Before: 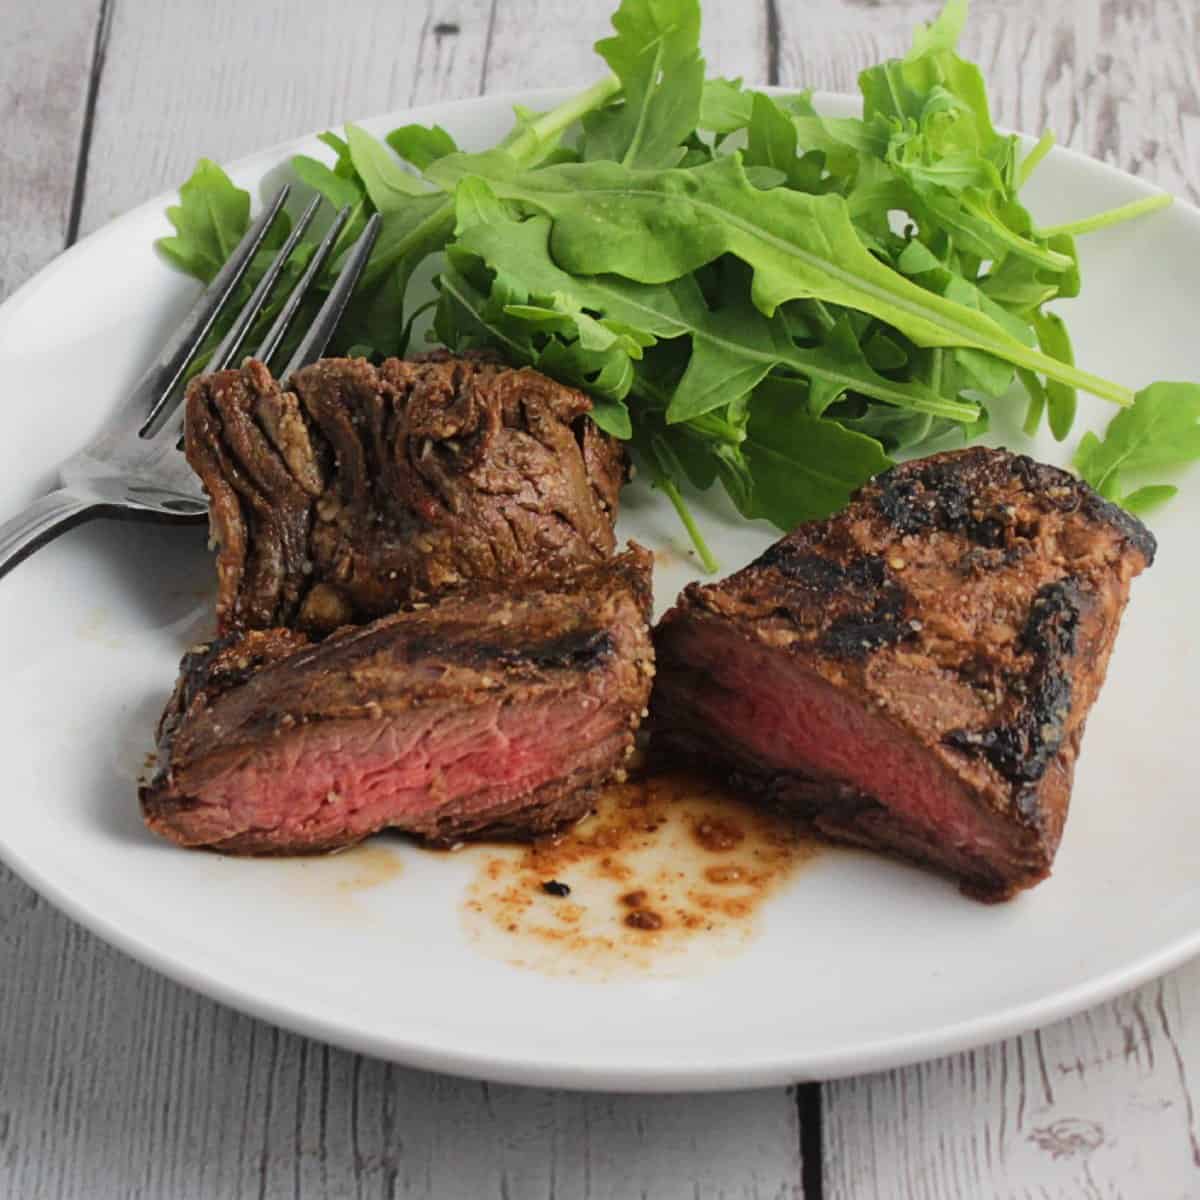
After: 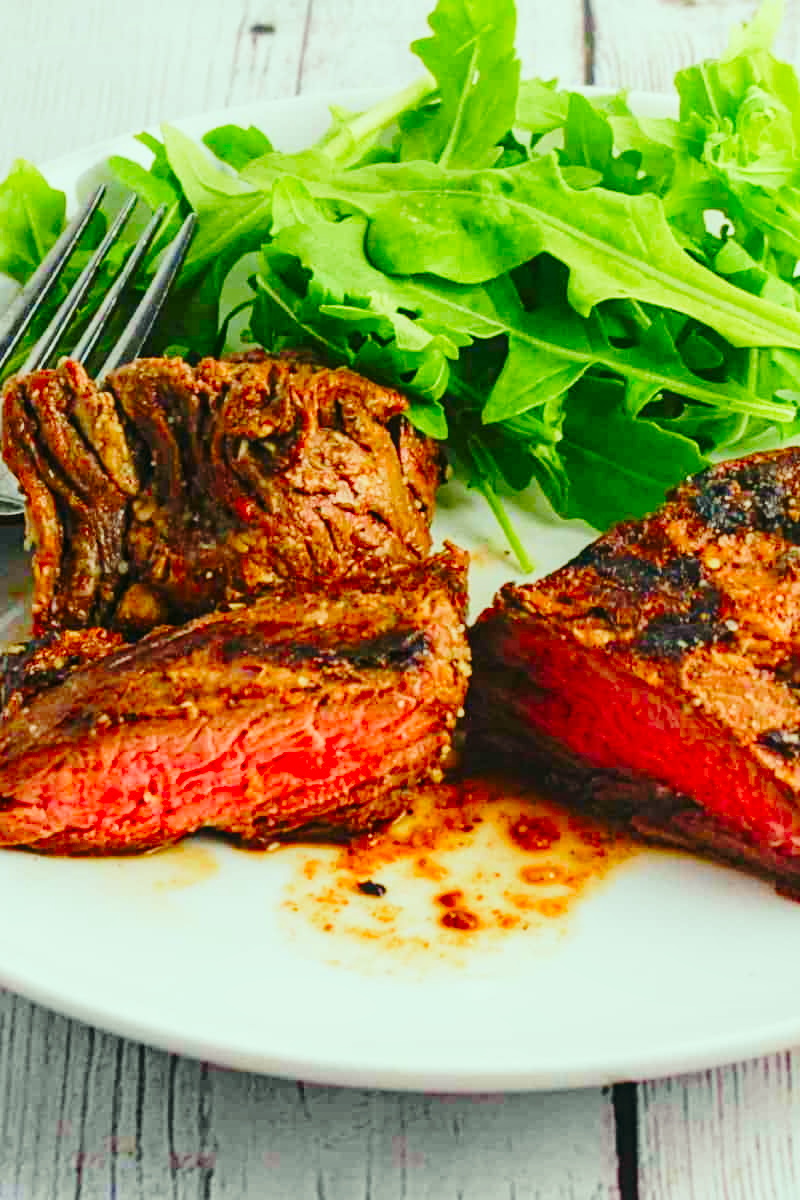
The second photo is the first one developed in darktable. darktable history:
color balance rgb: shadows lift › hue 84.52°, highlights gain › chroma 2.002%, highlights gain › hue 45.67°, perceptual saturation grading › global saturation -0.057%, perceptual saturation grading › highlights -33.728%, perceptual saturation grading › mid-tones 15.07%, perceptual saturation grading › shadows 47.77%, perceptual brilliance grading › mid-tones 9.55%, perceptual brilliance grading › shadows 15.299%
local contrast: detail 110%
velvia: strength 14.33%
haze removal: compatibility mode true, adaptive false
crop: left 15.386%, right 17.874%
base curve: curves: ch0 [(0, 0) (0.028, 0.03) (0.121, 0.232) (0.46, 0.748) (0.859, 0.968) (1, 1)], preserve colors none
color correction: highlights a* -7.47, highlights b* 1.29, shadows a* -2.97, saturation 1.44
